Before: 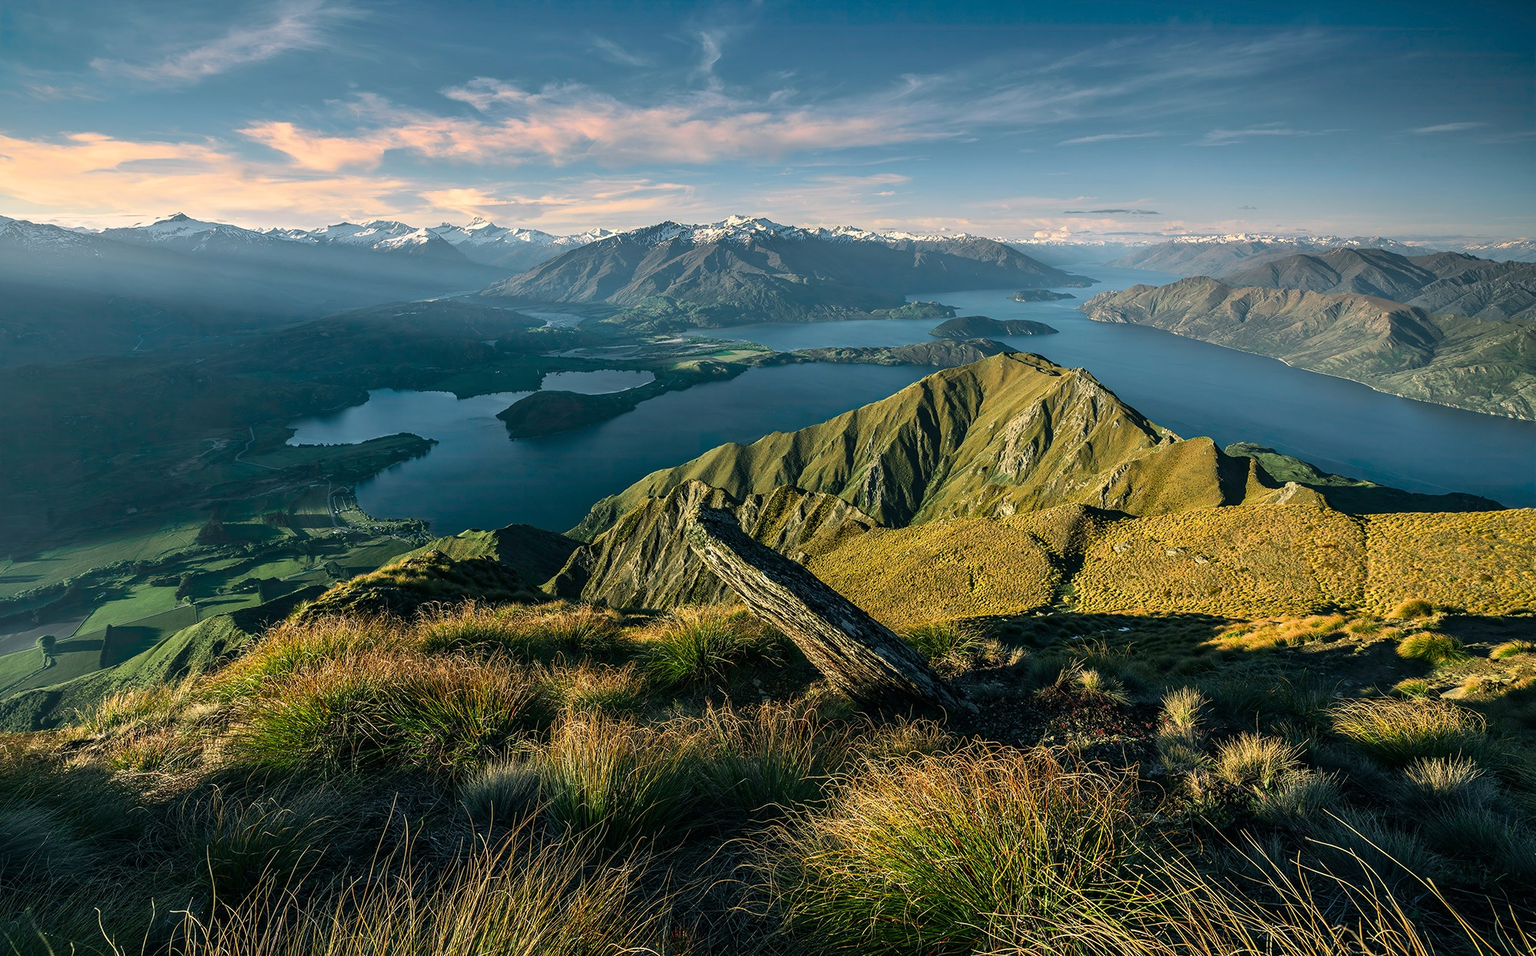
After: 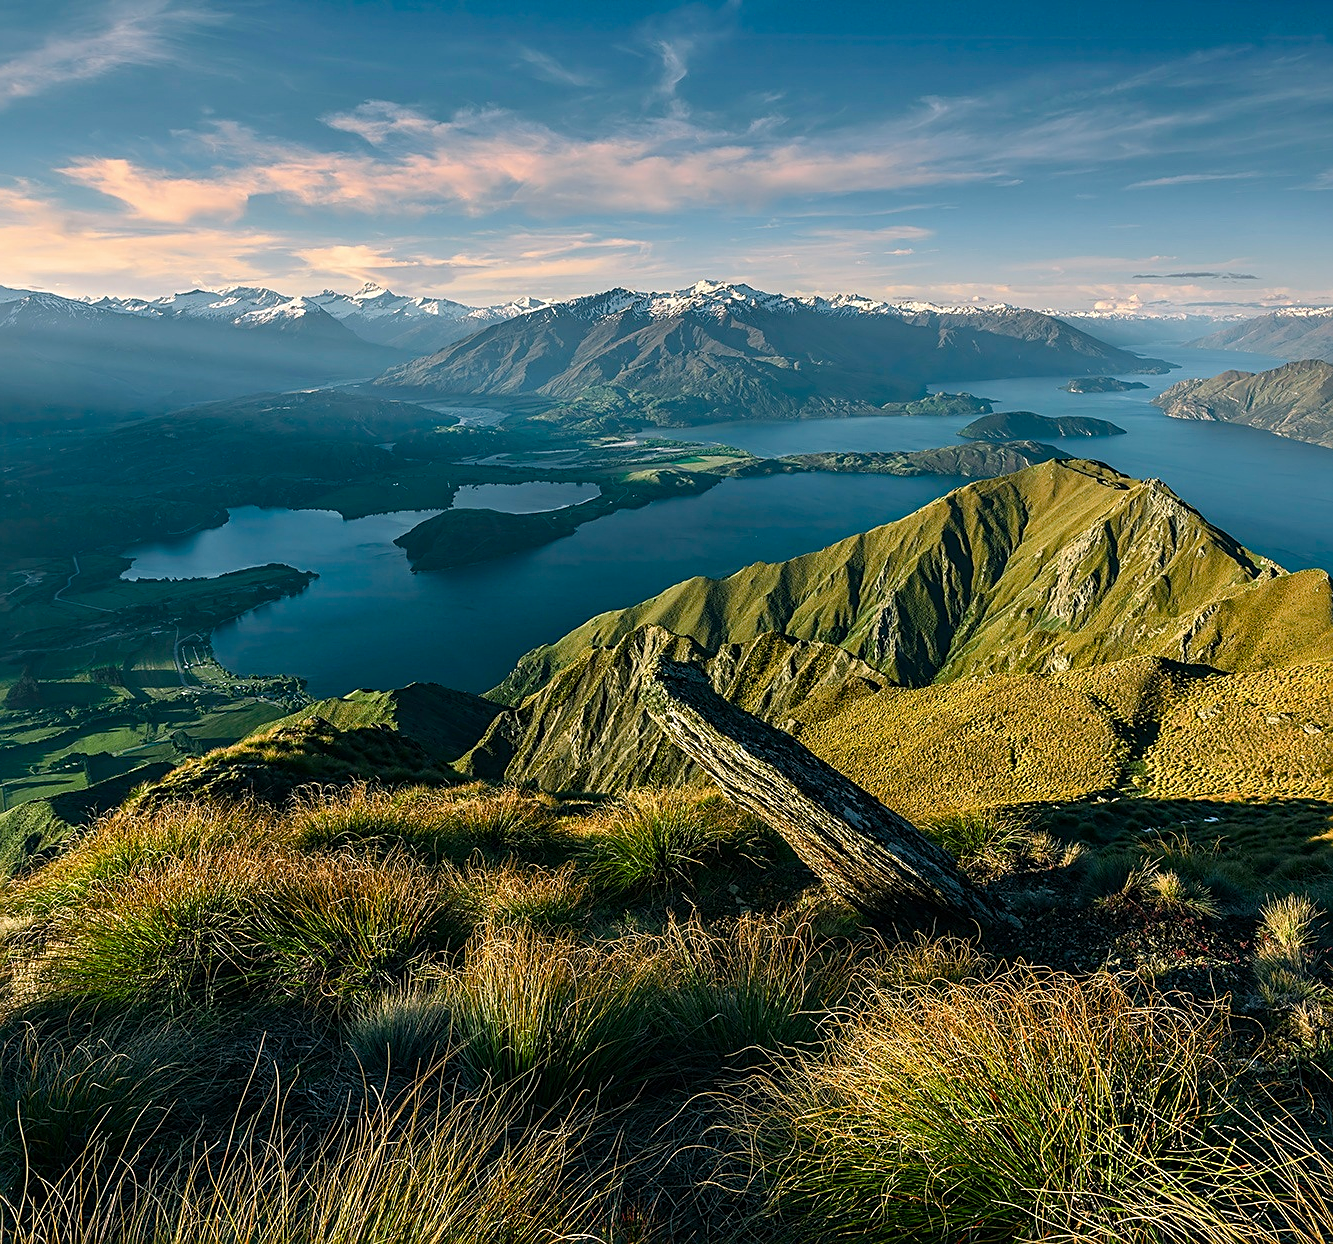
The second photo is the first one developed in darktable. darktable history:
sharpen: on, module defaults
crop and rotate: left 12.648%, right 20.685%
color balance rgb: perceptual saturation grading › global saturation 20%, perceptual saturation grading › highlights -25%, perceptual saturation grading › shadows 25%
